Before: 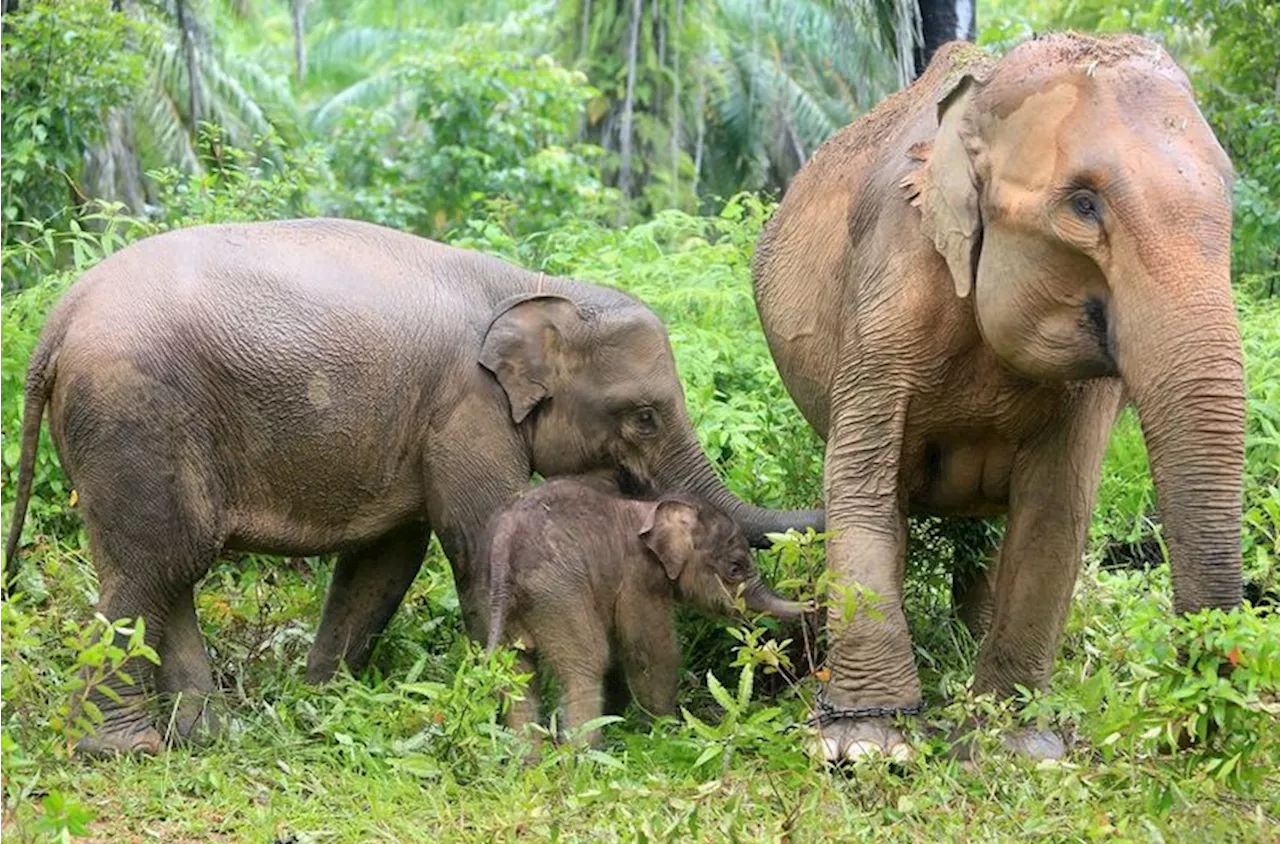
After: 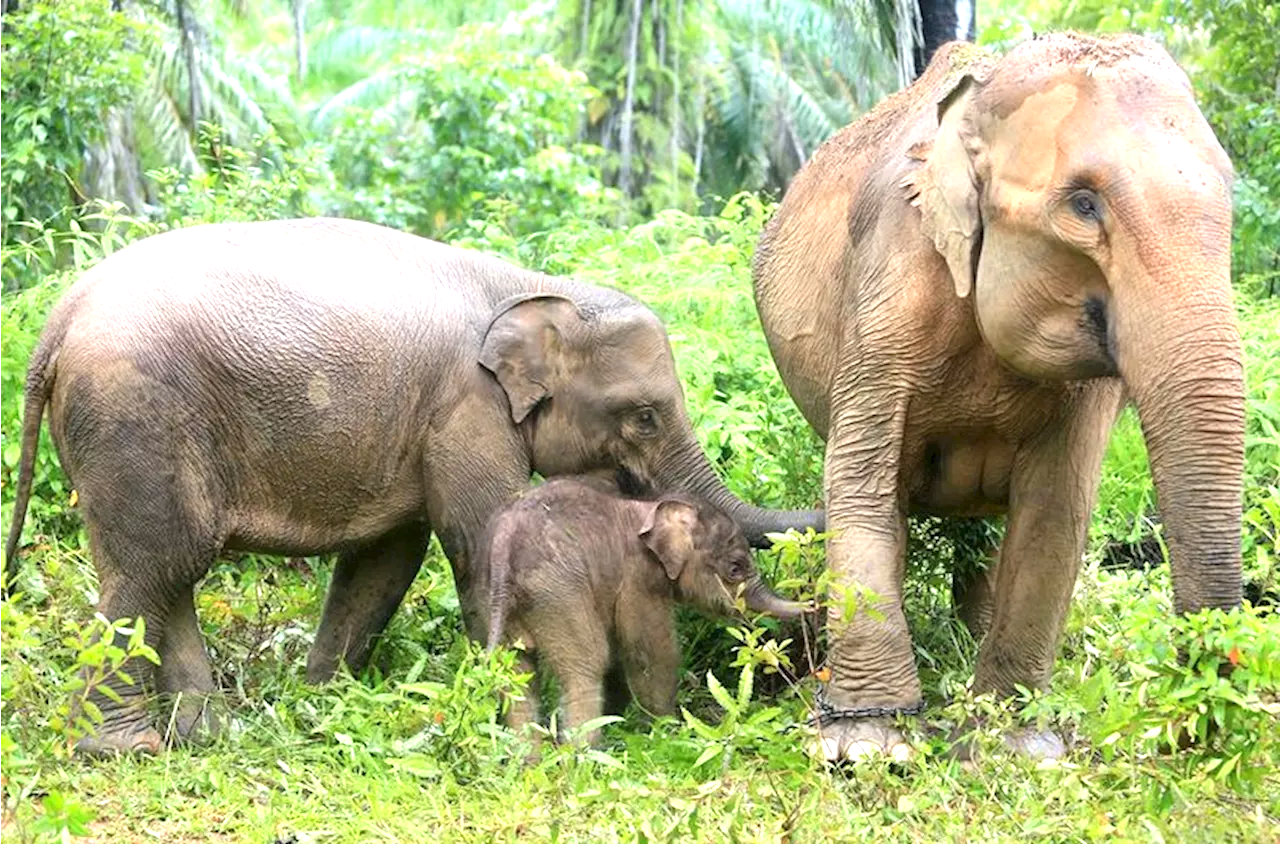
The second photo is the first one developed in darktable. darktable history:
exposure: exposure 0.771 EV, compensate exposure bias true, compensate highlight preservation false
